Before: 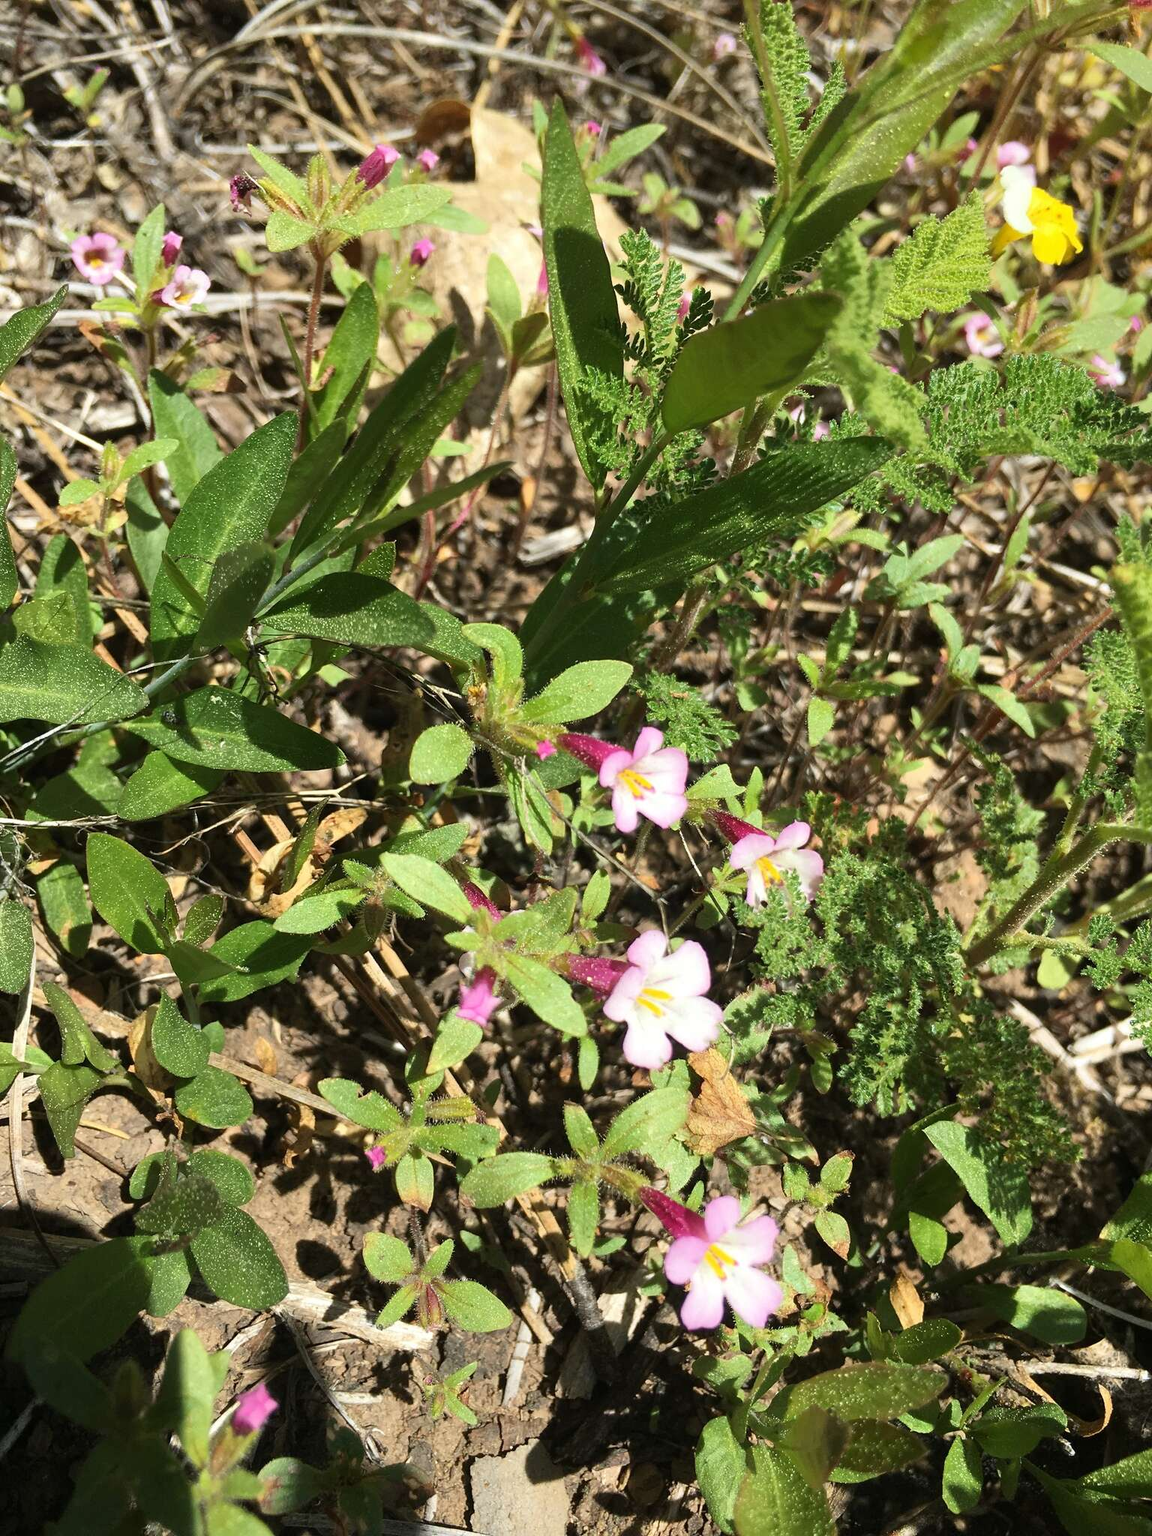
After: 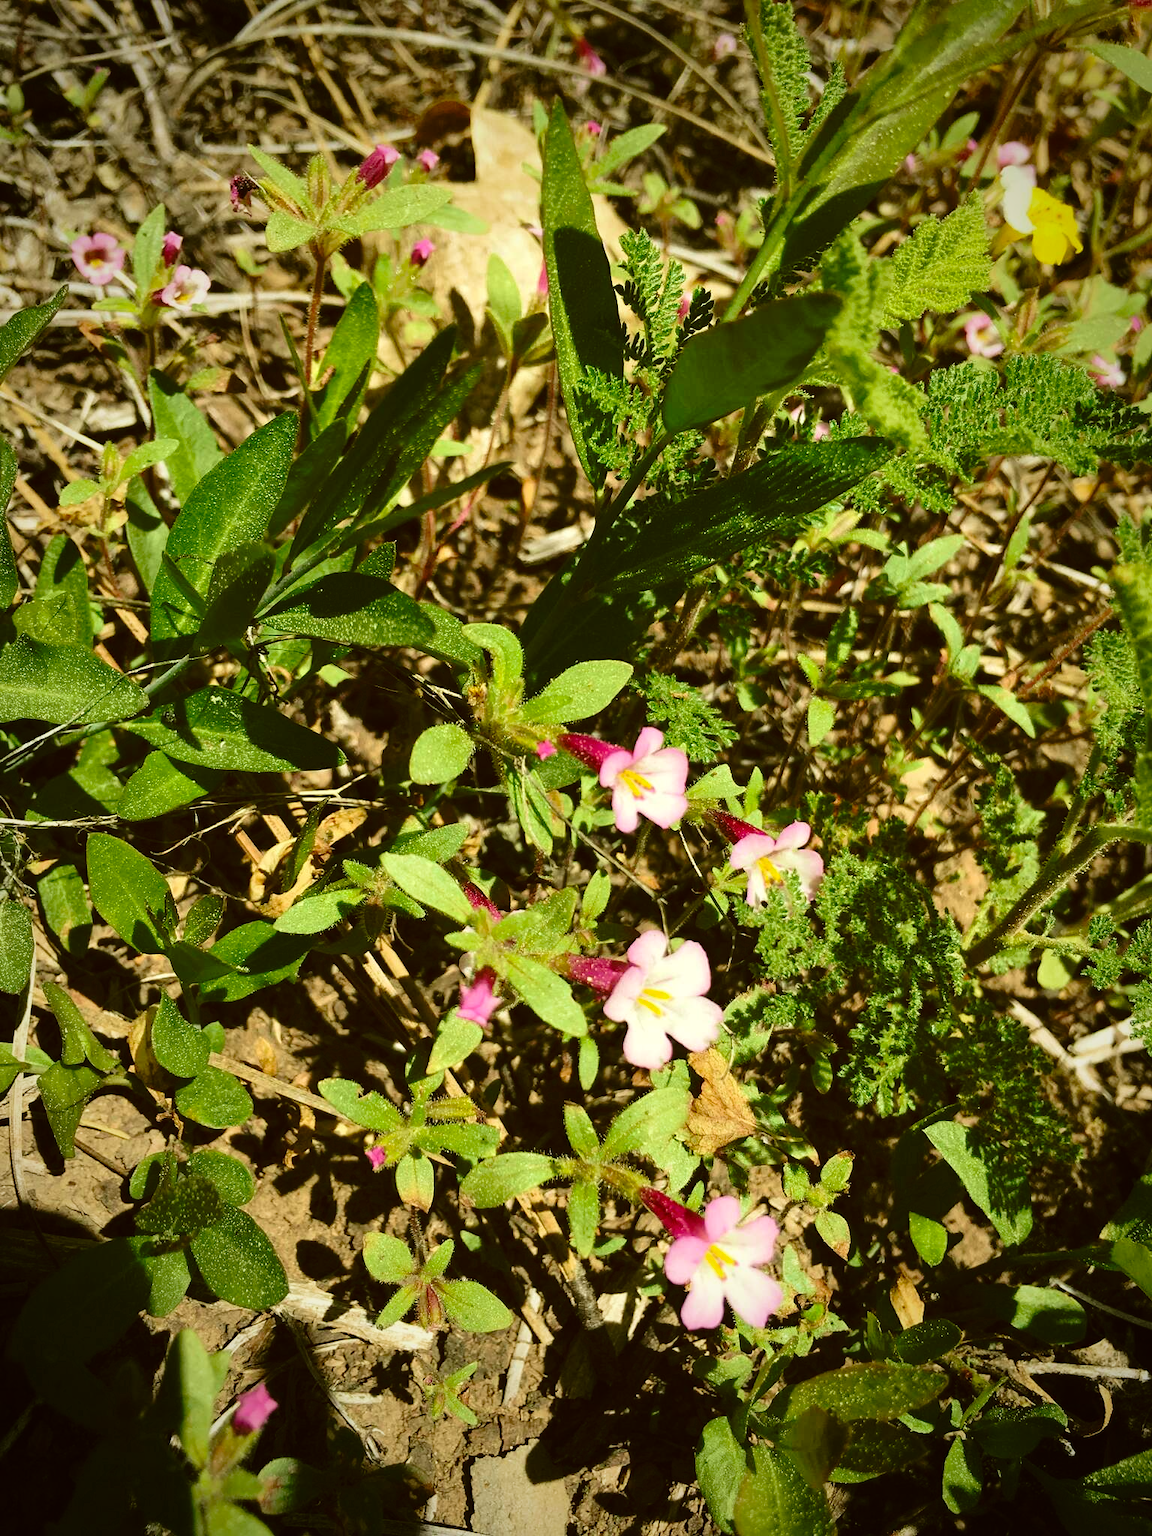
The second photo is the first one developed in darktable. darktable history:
velvia: on, module defaults
vignetting: fall-off start 64.52%, saturation -0.018, width/height ratio 0.876
color correction: highlights a* -1.83, highlights b* 10.51, shadows a* 0.693, shadows b* 19.95
base curve: curves: ch0 [(0, 0) (0.073, 0.04) (0.157, 0.139) (0.492, 0.492) (0.758, 0.758) (1, 1)], exposure shift 0.579, preserve colors none
